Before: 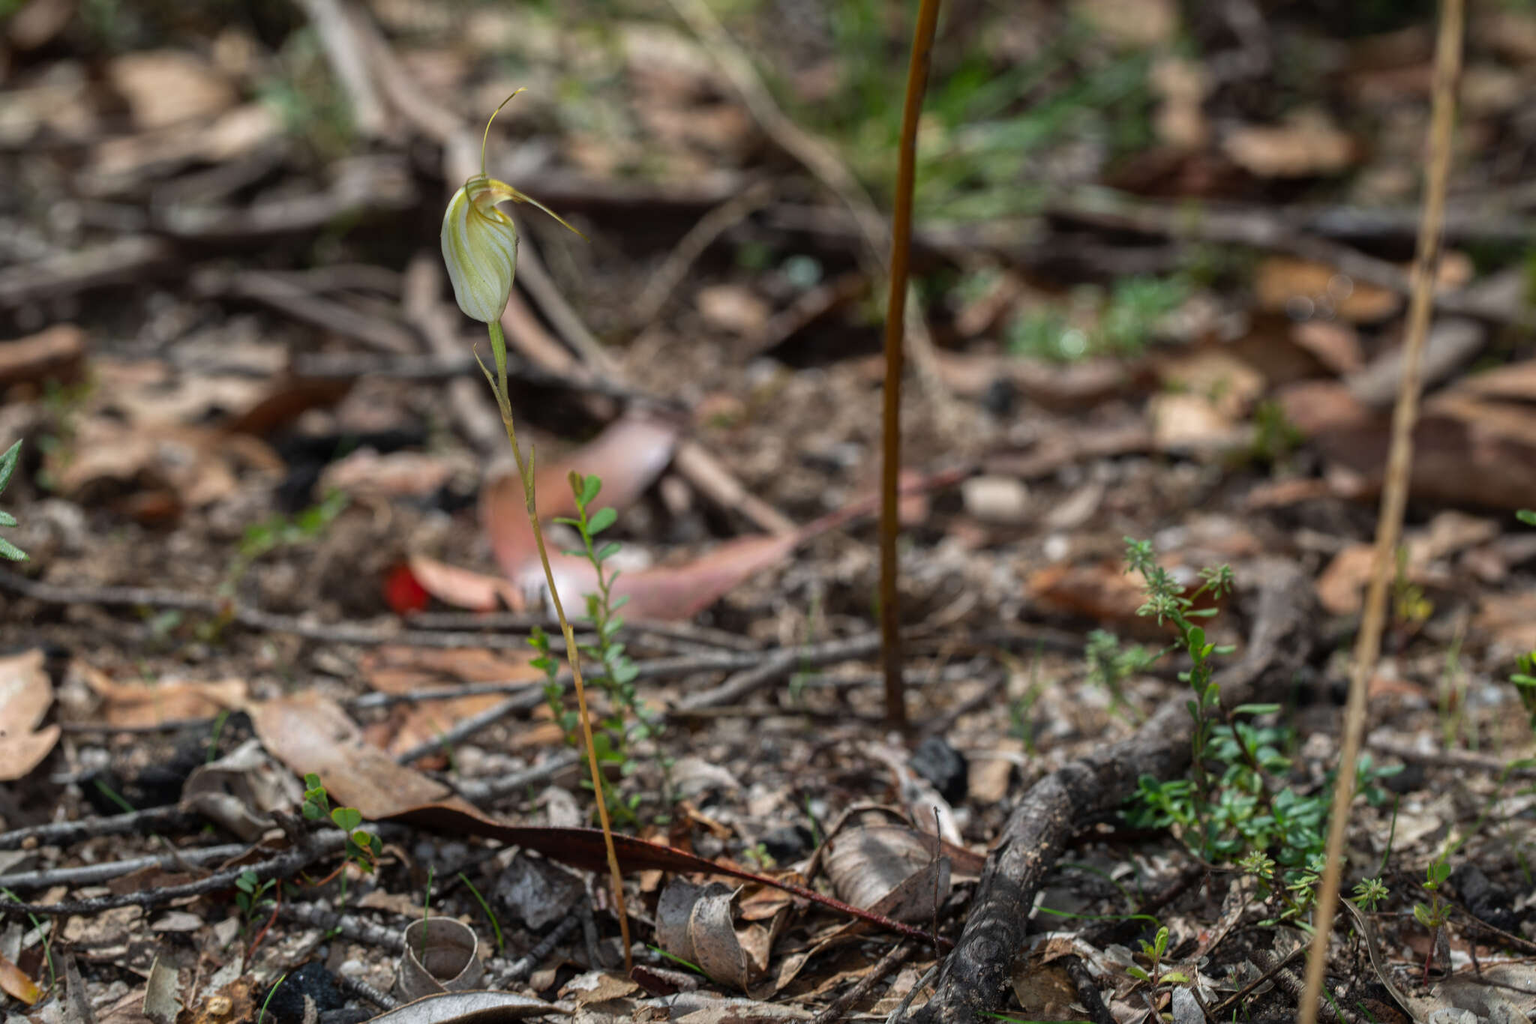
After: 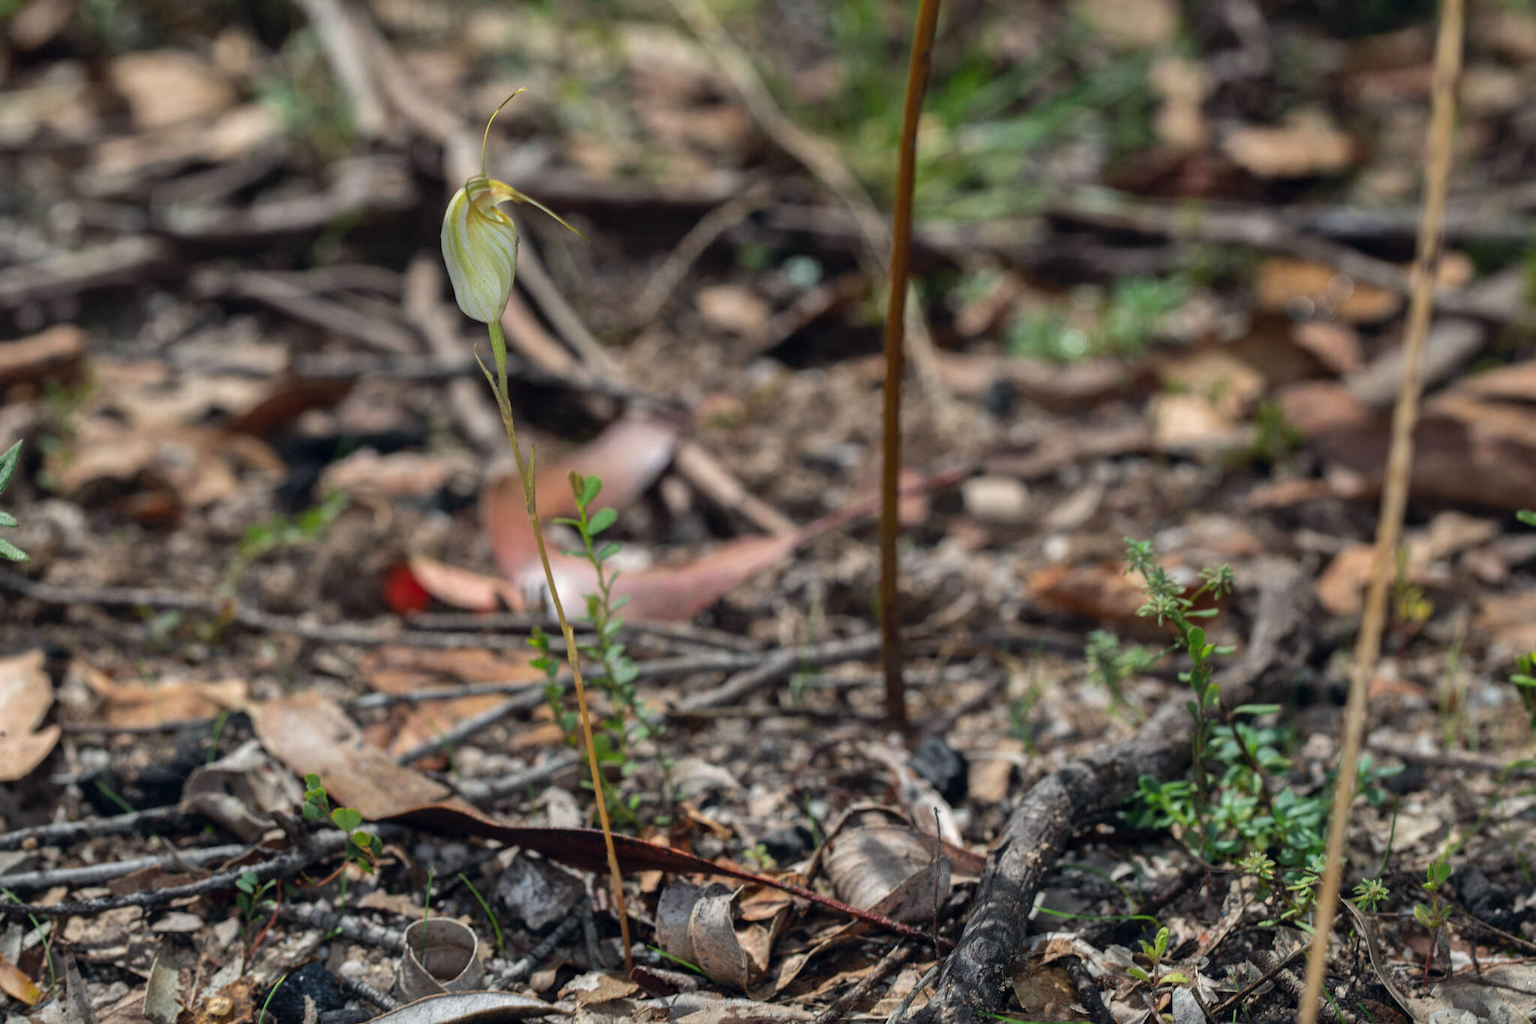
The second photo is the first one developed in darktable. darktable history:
shadows and highlights: soften with gaussian
color correction: highlights a* 0.306, highlights b* 2.68, shadows a* -0.829, shadows b* -4.12
